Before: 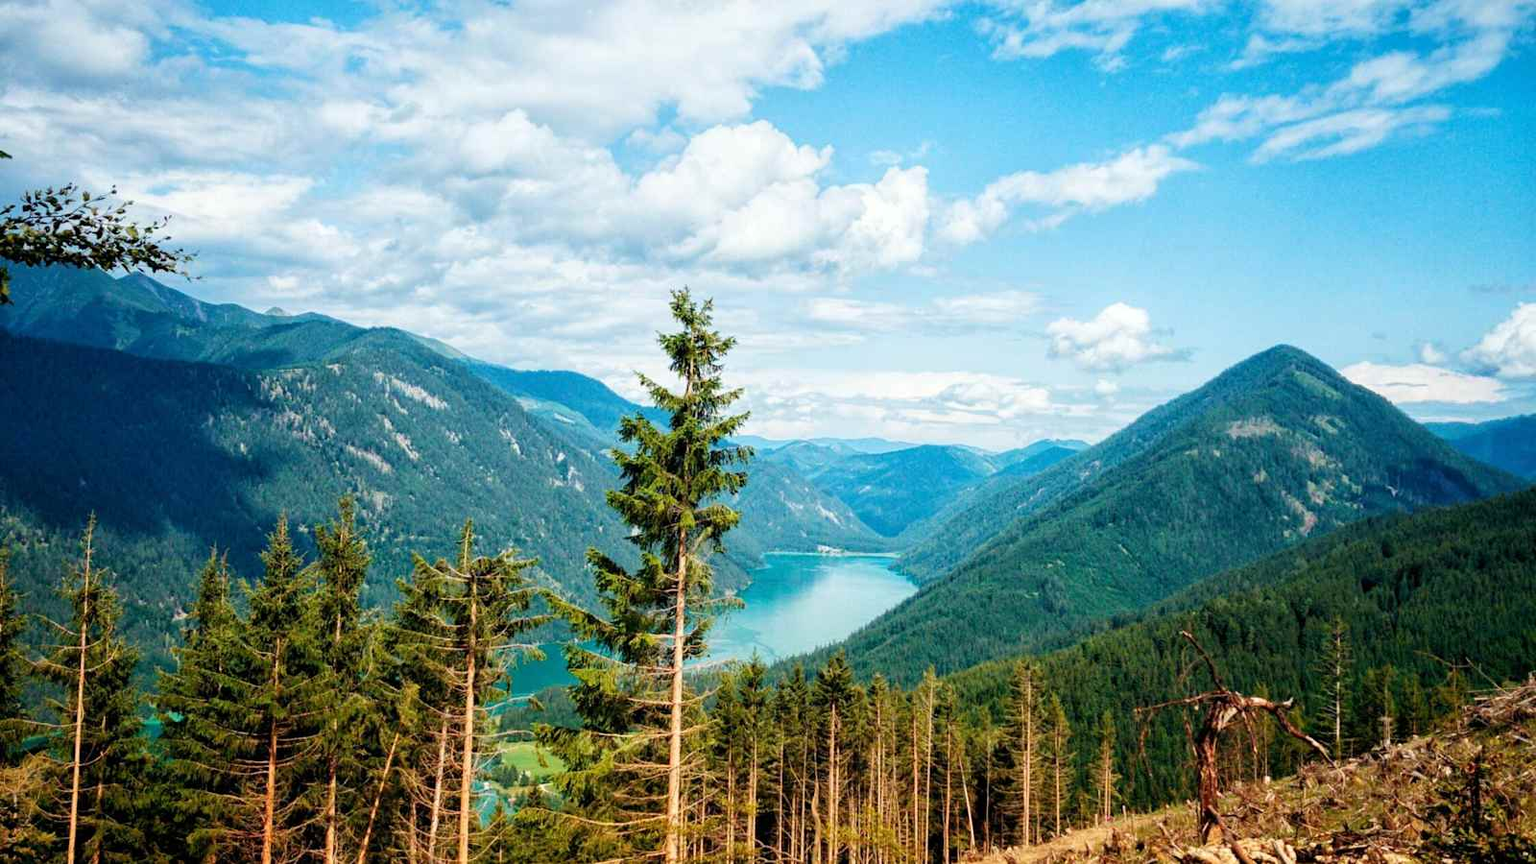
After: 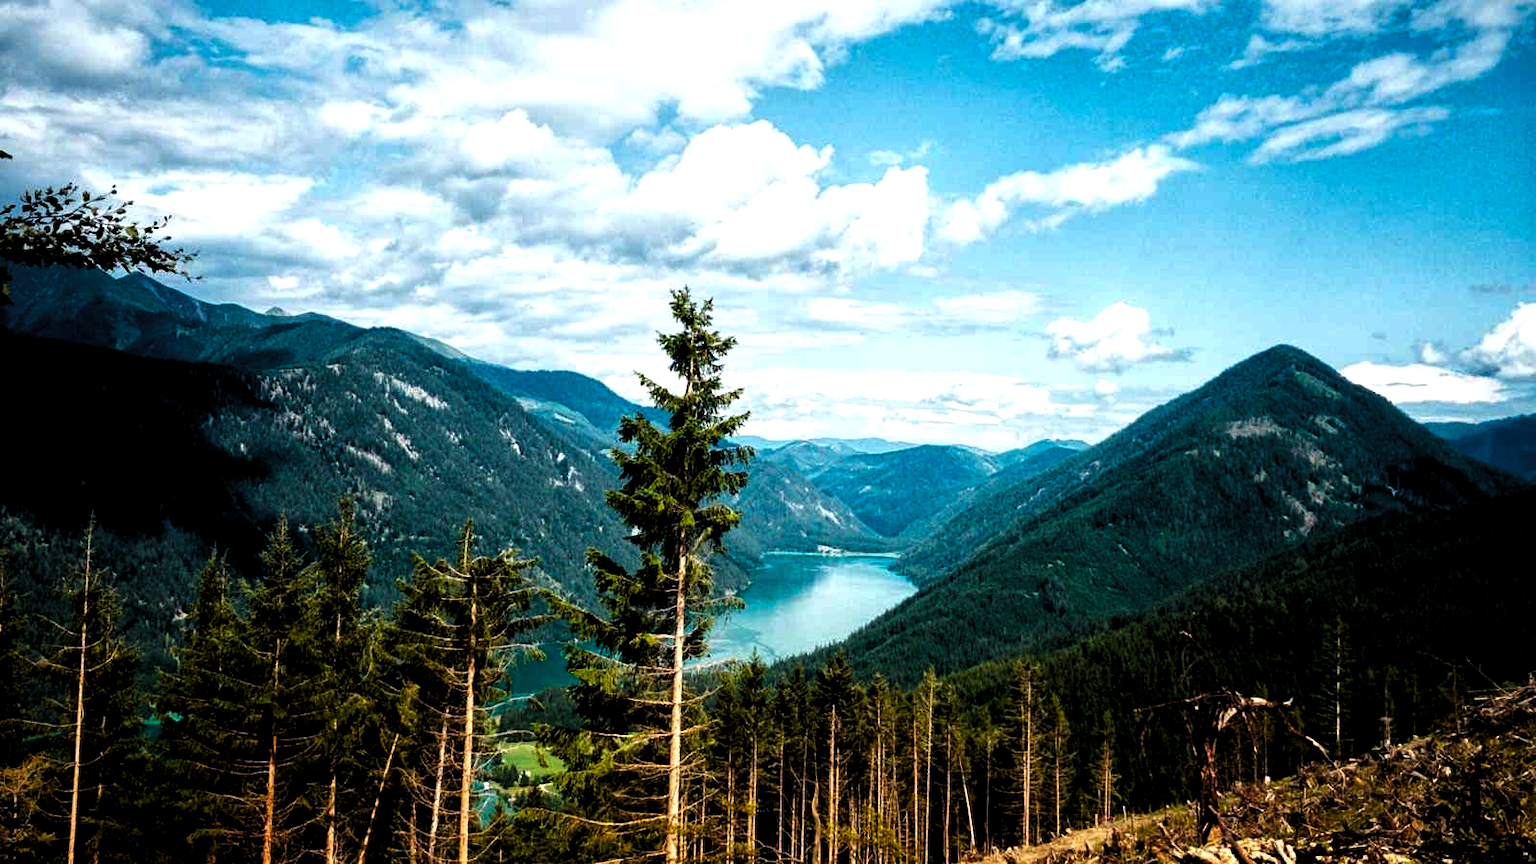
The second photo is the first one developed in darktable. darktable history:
levels: levels [0.129, 0.519, 0.867]
white balance: emerald 1
contrast brightness saturation: brightness -0.2, saturation 0.08
